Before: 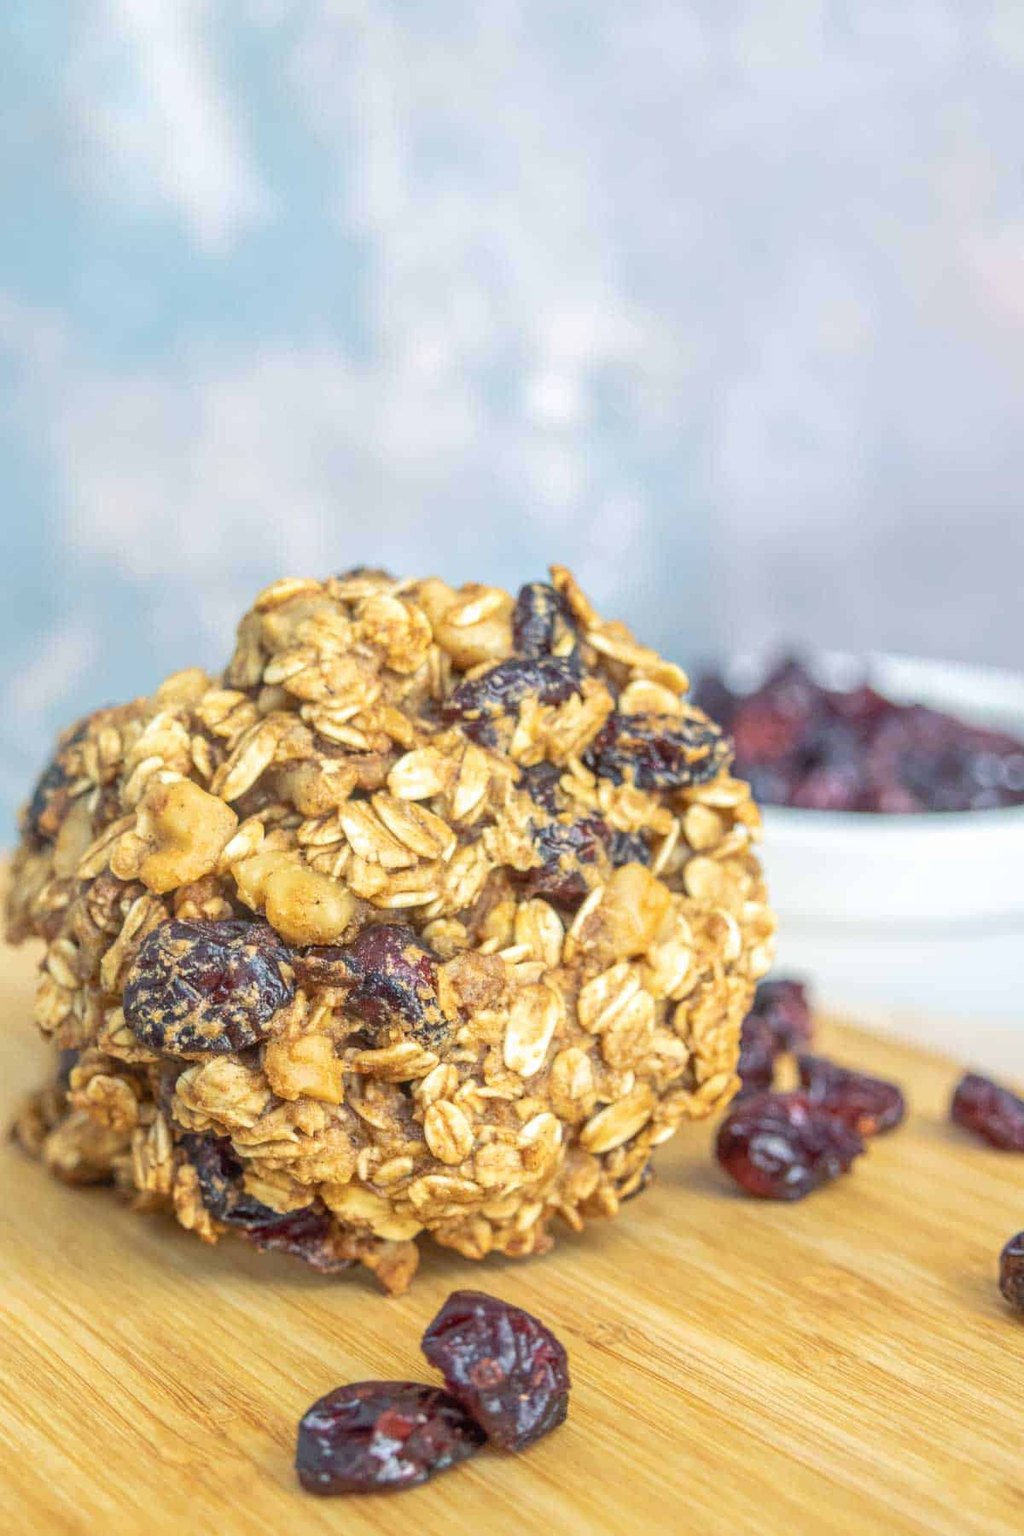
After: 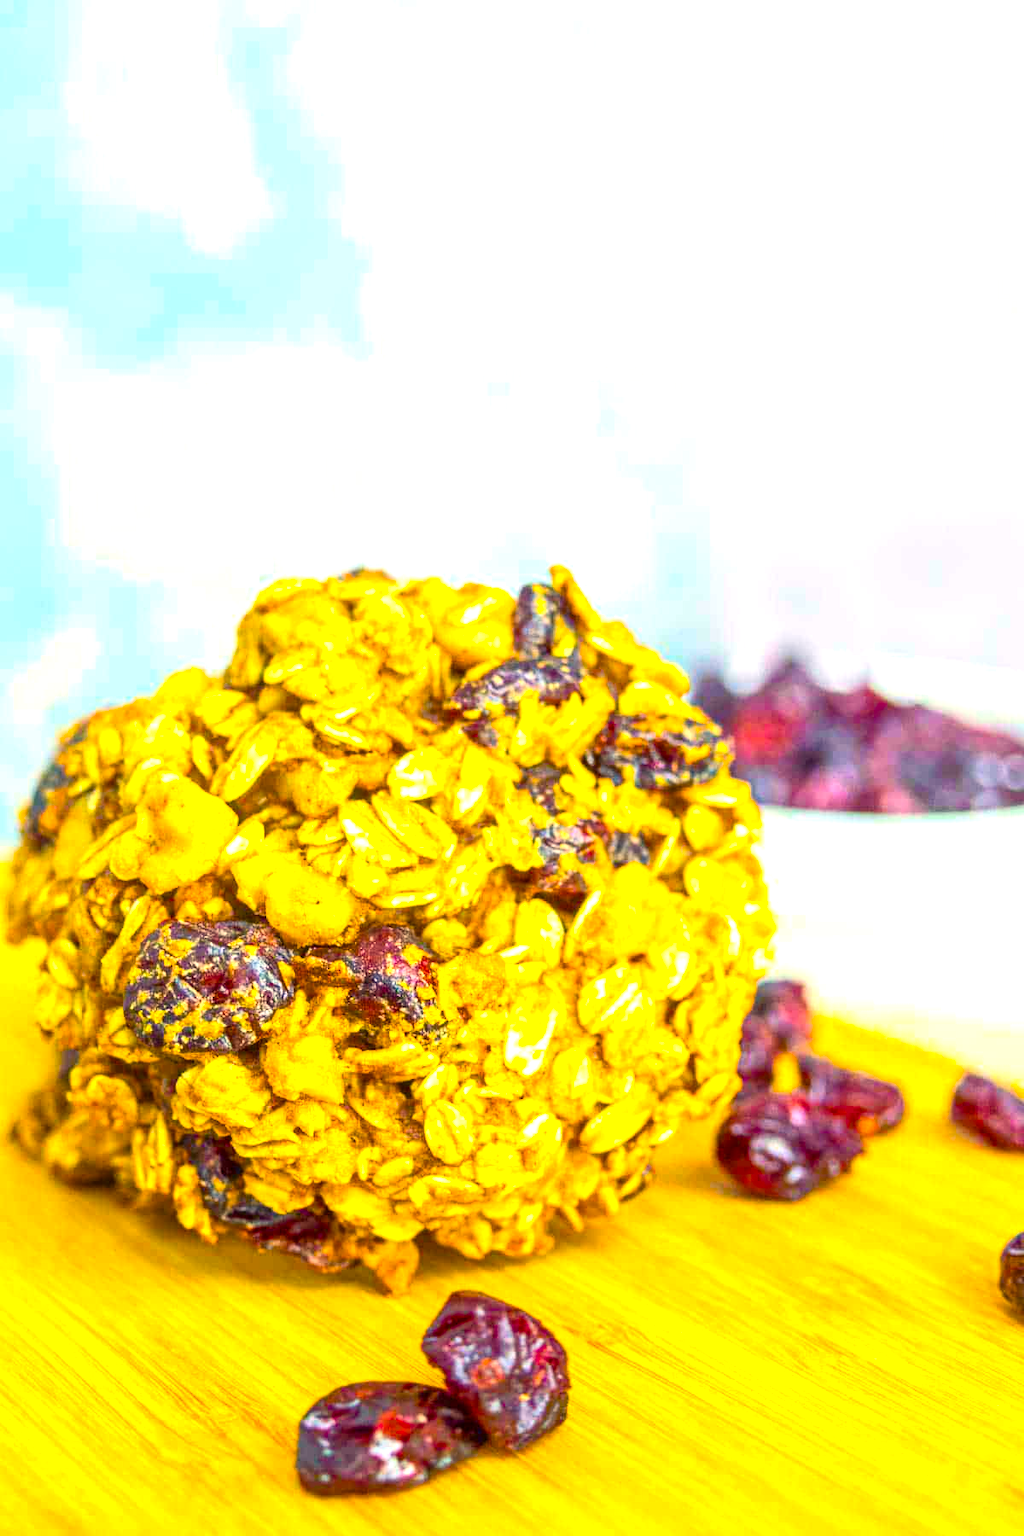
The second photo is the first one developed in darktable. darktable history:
contrast brightness saturation: contrast 0.14
color correction: highlights a* 2.72, highlights b* 22.8
color balance rgb: linear chroma grading › global chroma 42%, perceptual saturation grading › global saturation 42%, perceptual brilliance grading › global brilliance 25%, global vibrance 33%
